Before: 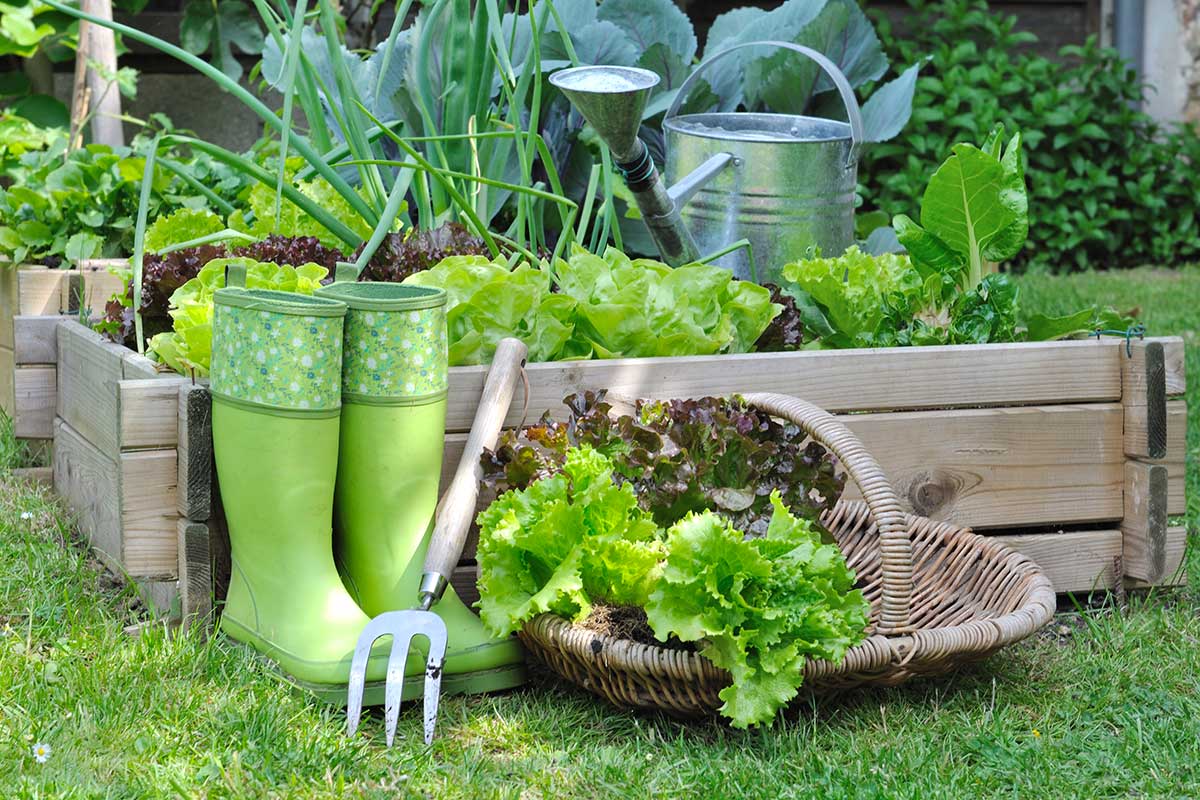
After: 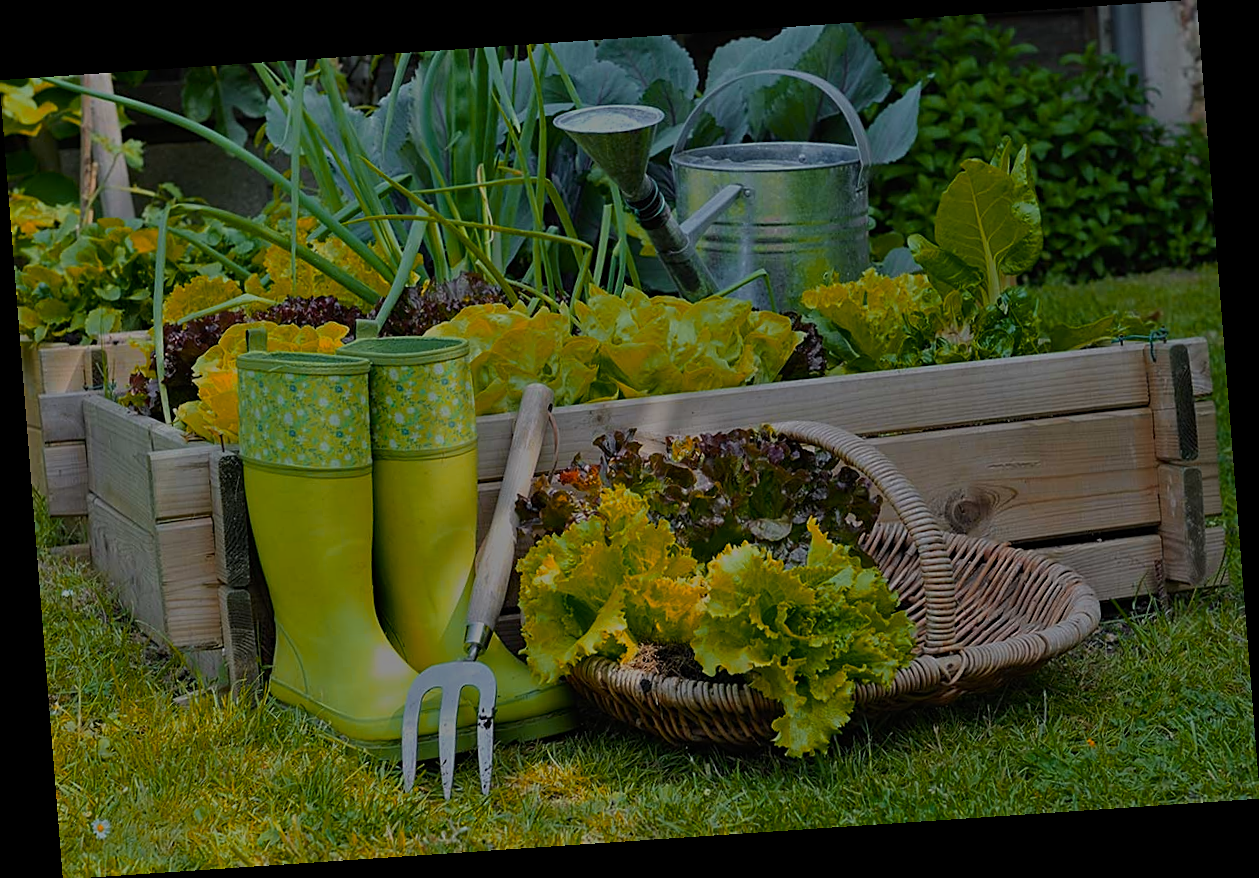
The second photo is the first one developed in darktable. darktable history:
tone equalizer: -8 EV -2 EV, -7 EV -2 EV, -6 EV -2 EV, -5 EV -2 EV, -4 EV -2 EV, -3 EV -2 EV, -2 EV -2 EV, -1 EV -1.63 EV, +0 EV -2 EV
rotate and perspective: rotation -4.2°, shear 0.006, automatic cropping off
color zones: curves: ch1 [(0.24, 0.634) (0.75, 0.5)]; ch2 [(0.253, 0.437) (0.745, 0.491)], mix 102.12%
sharpen: on, module defaults
